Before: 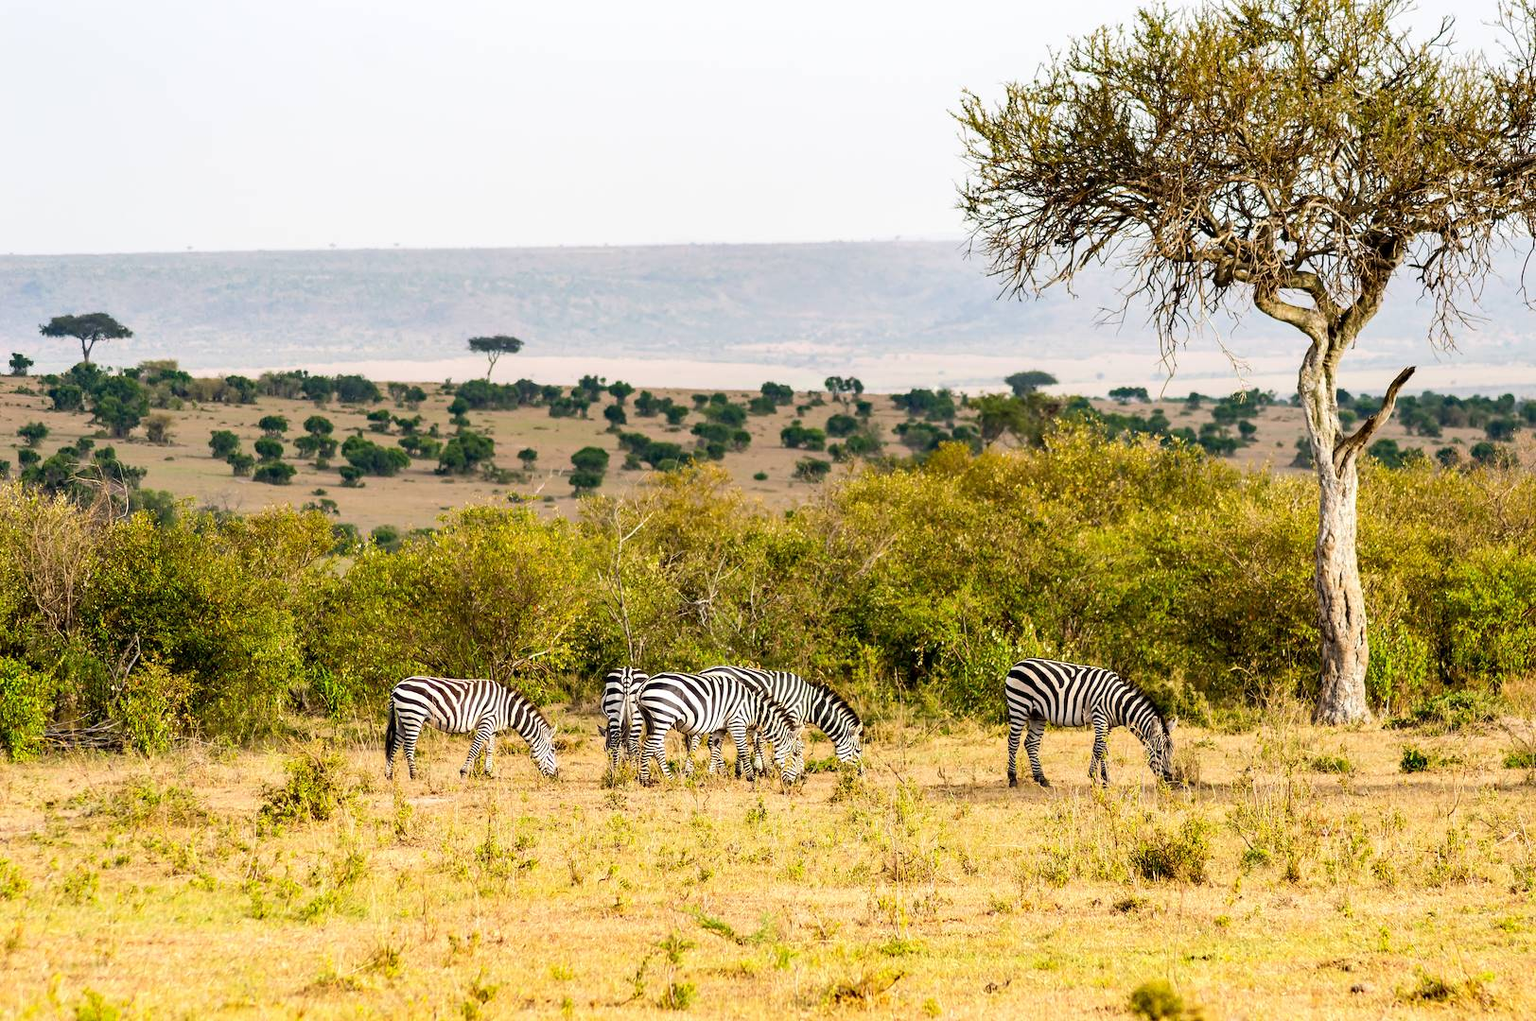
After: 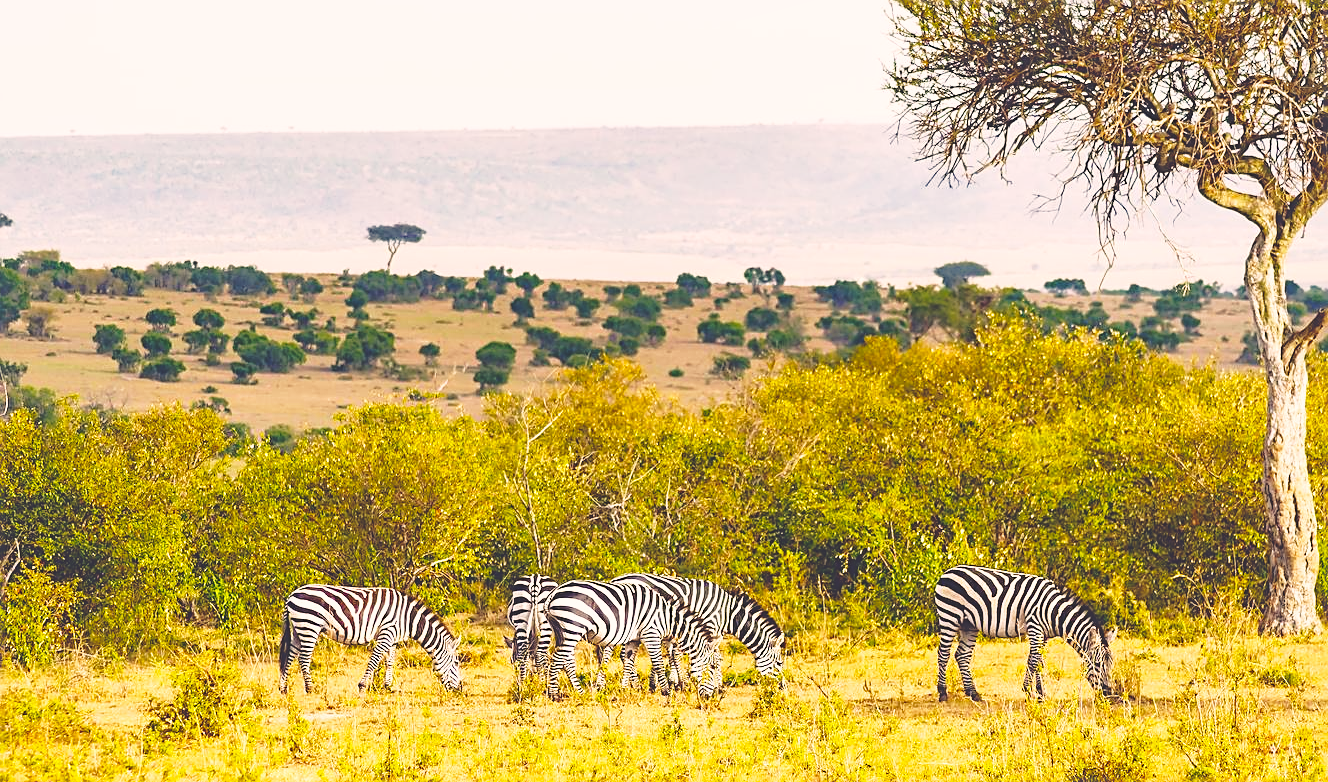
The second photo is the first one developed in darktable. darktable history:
crop: left 7.94%, top 12.185%, right 10.271%, bottom 15.397%
exposure: black level correction -0.031, compensate exposure bias true, compensate highlight preservation false
sharpen: on, module defaults
color correction: highlights a* 5.99, highlights b* 4.9
base curve: curves: ch0 [(0, 0) (0.028, 0.03) (0.121, 0.232) (0.46, 0.748) (0.859, 0.968) (1, 1)], preserve colors none
color balance rgb: shadows lift › luminance -21.369%, shadows lift › chroma 6.596%, shadows lift › hue 266.97°, power › chroma 0.252%, power › hue 60.54°, perceptual saturation grading › global saturation 19.918%, global vibrance 9.266%
tone equalizer: mask exposure compensation -0.51 EV
shadows and highlights: on, module defaults
